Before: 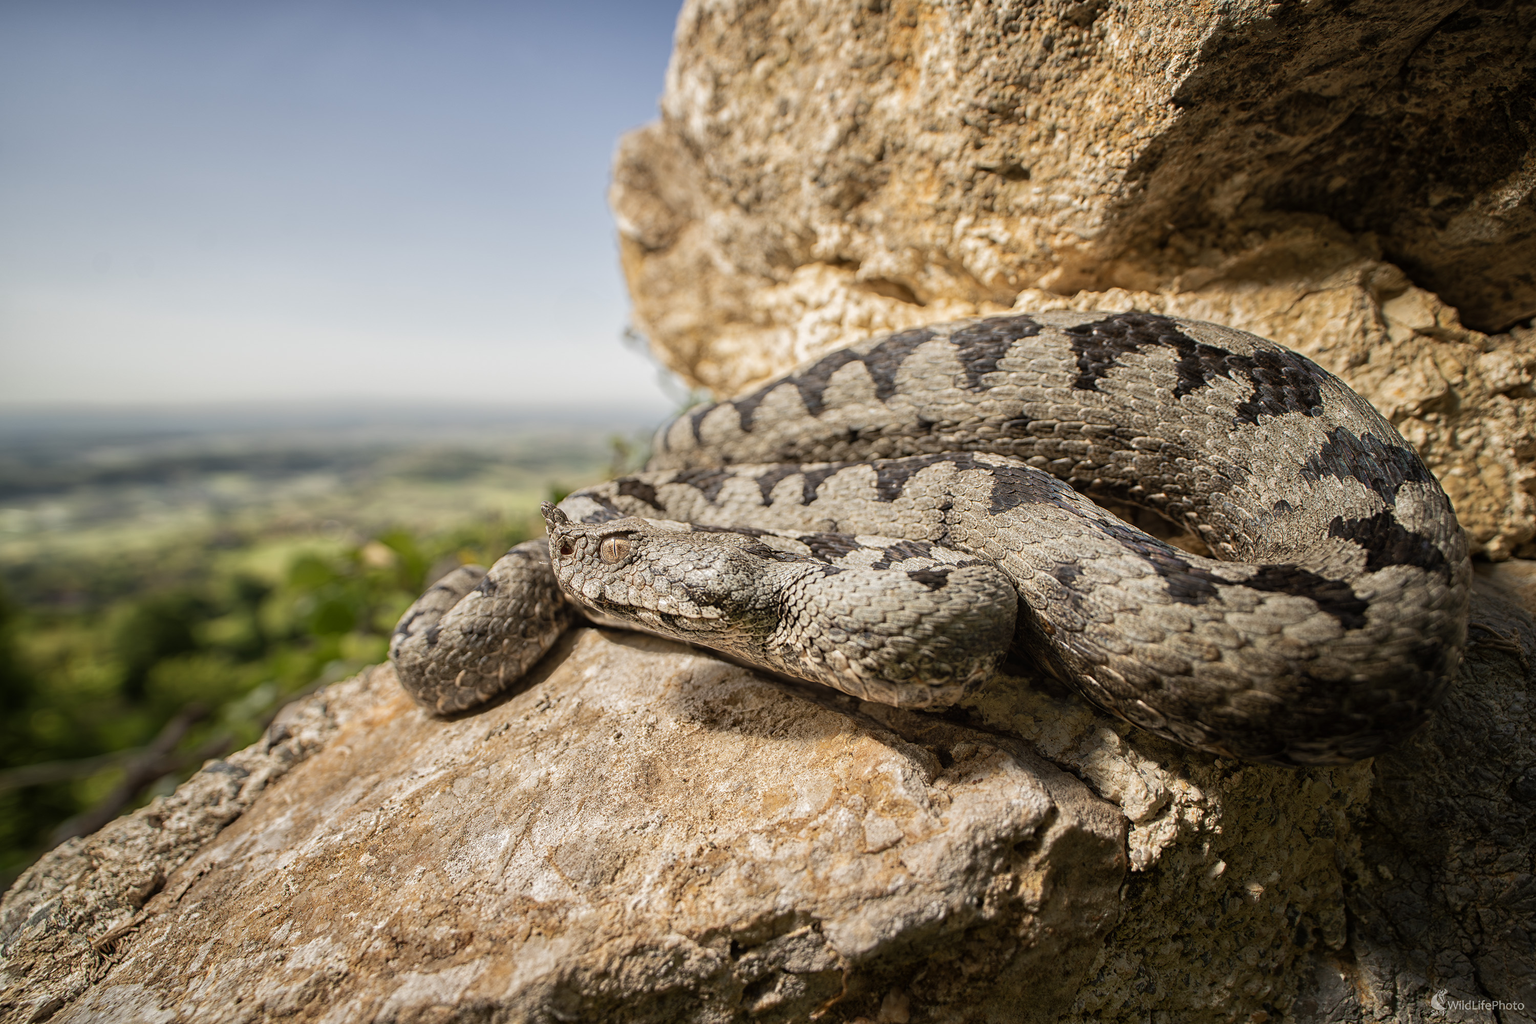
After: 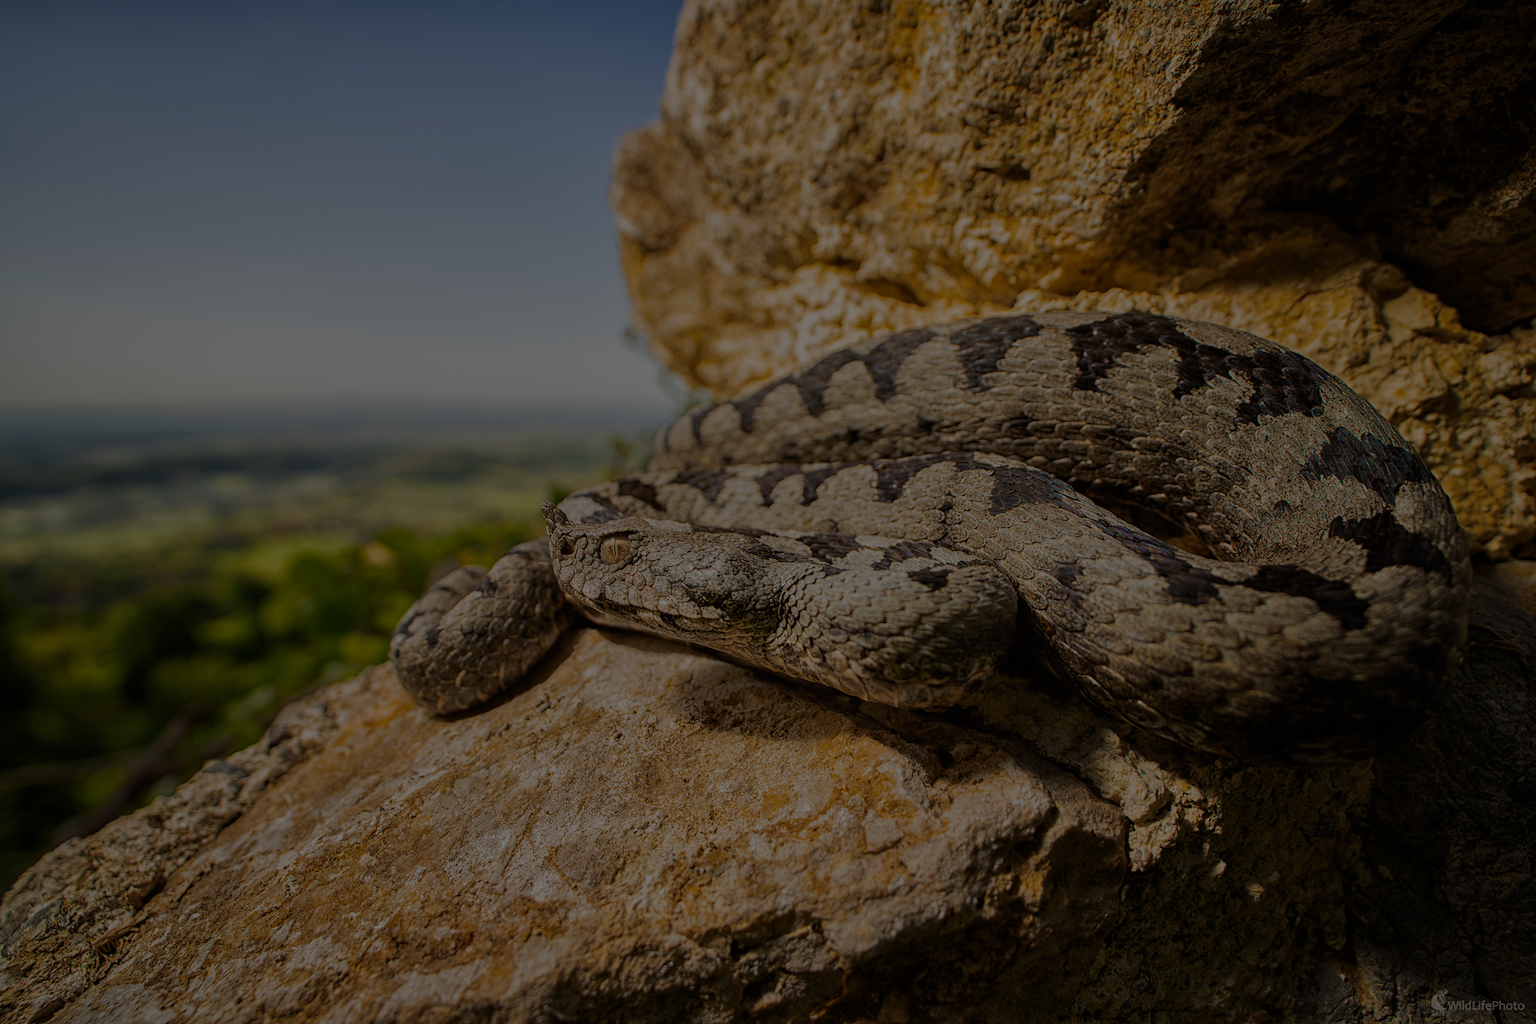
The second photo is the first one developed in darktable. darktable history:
color balance rgb: perceptual saturation grading › global saturation 25%, global vibrance 20%
exposure: exposure -2.446 EV, compensate highlight preservation false
shadows and highlights: shadows 25, highlights -25
